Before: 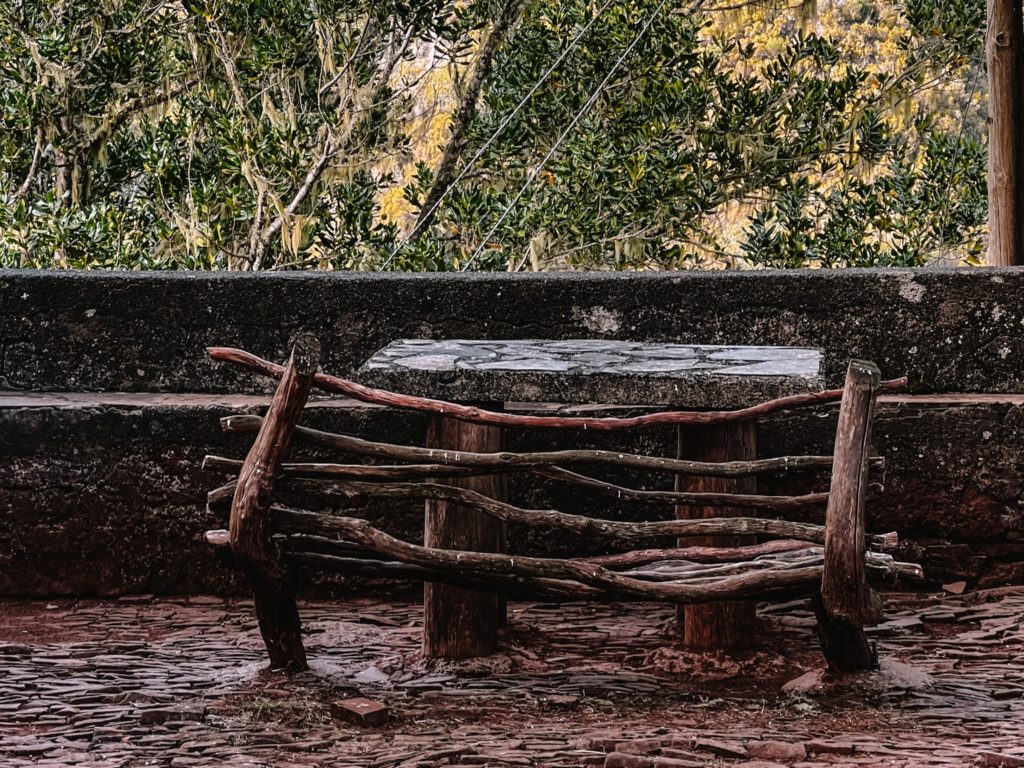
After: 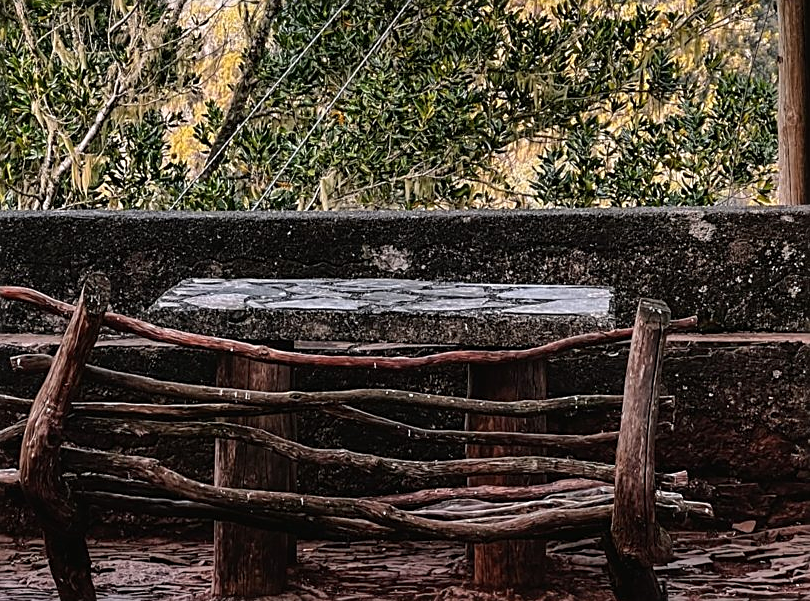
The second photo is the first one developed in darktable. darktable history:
crop and rotate: left 20.512%, top 8.025%, right 0.345%, bottom 13.59%
sharpen: amount 0.461
tone equalizer: smoothing diameter 24.94%, edges refinement/feathering 13.44, preserve details guided filter
